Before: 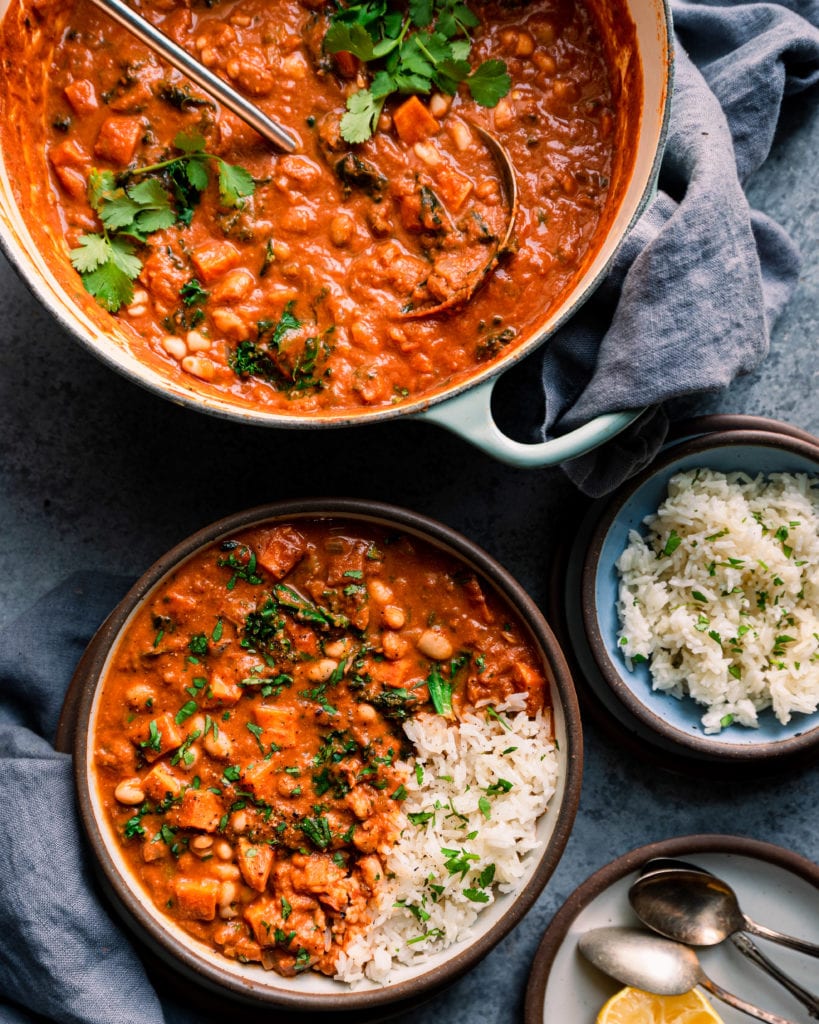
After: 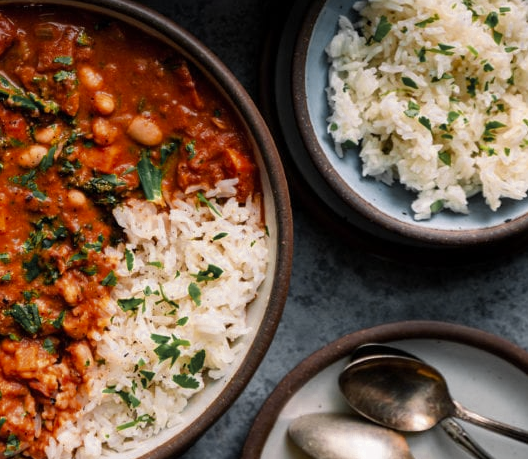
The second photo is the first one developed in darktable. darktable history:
crop and rotate: left 35.509%, top 50.238%, bottom 4.934%
color zones: curves: ch0 [(0.035, 0.242) (0.25, 0.5) (0.384, 0.214) (0.488, 0.255) (0.75, 0.5)]; ch1 [(0.063, 0.379) (0.25, 0.5) (0.354, 0.201) (0.489, 0.085) (0.729, 0.271)]; ch2 [(0.25, 0.5) (0.38, 0.517) (0.442, 0.51) (0.735, 0.456)]
